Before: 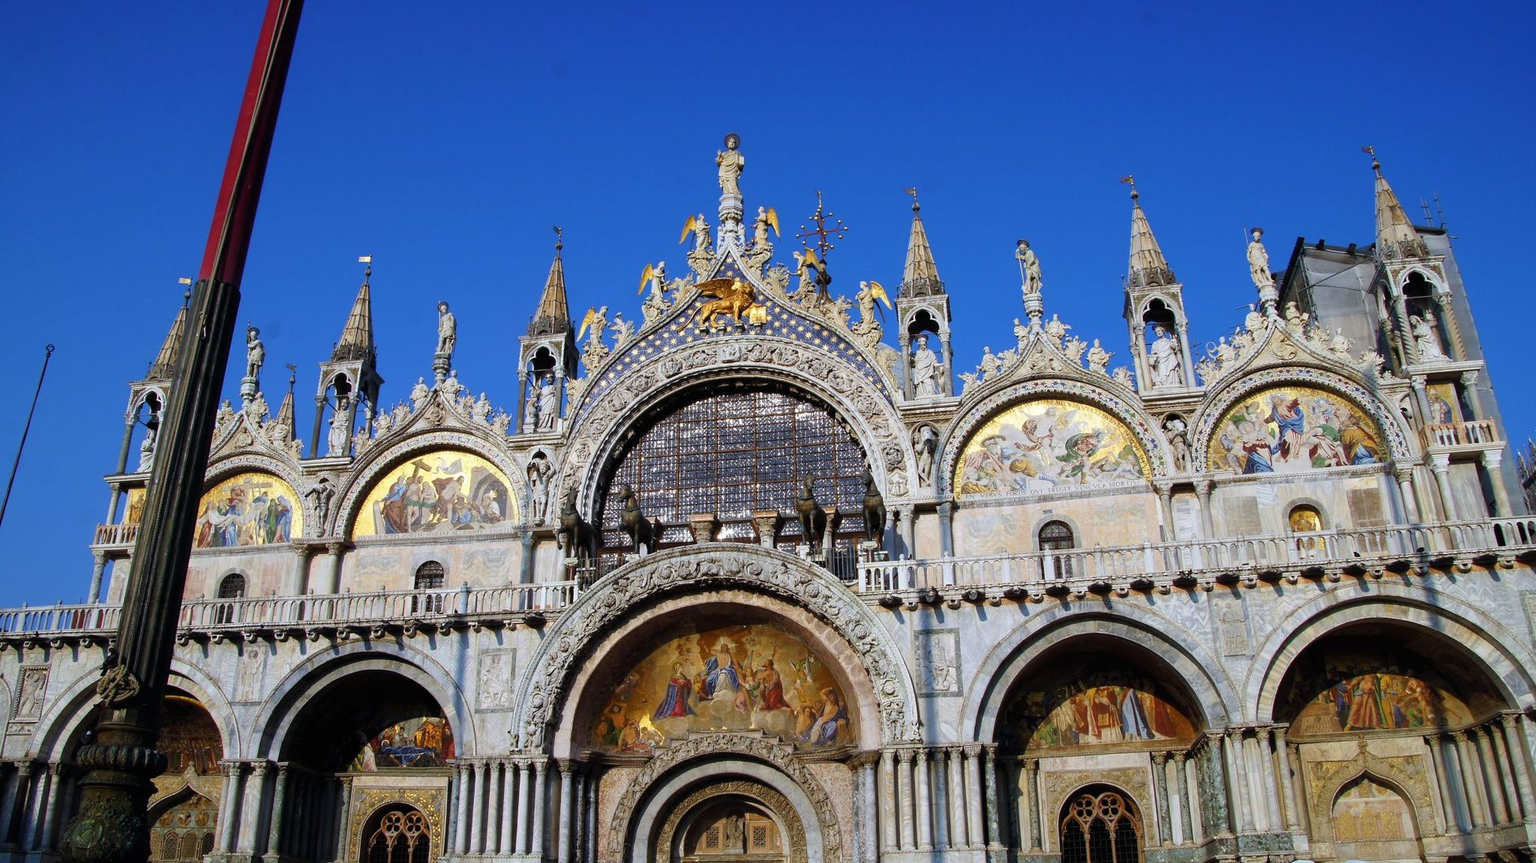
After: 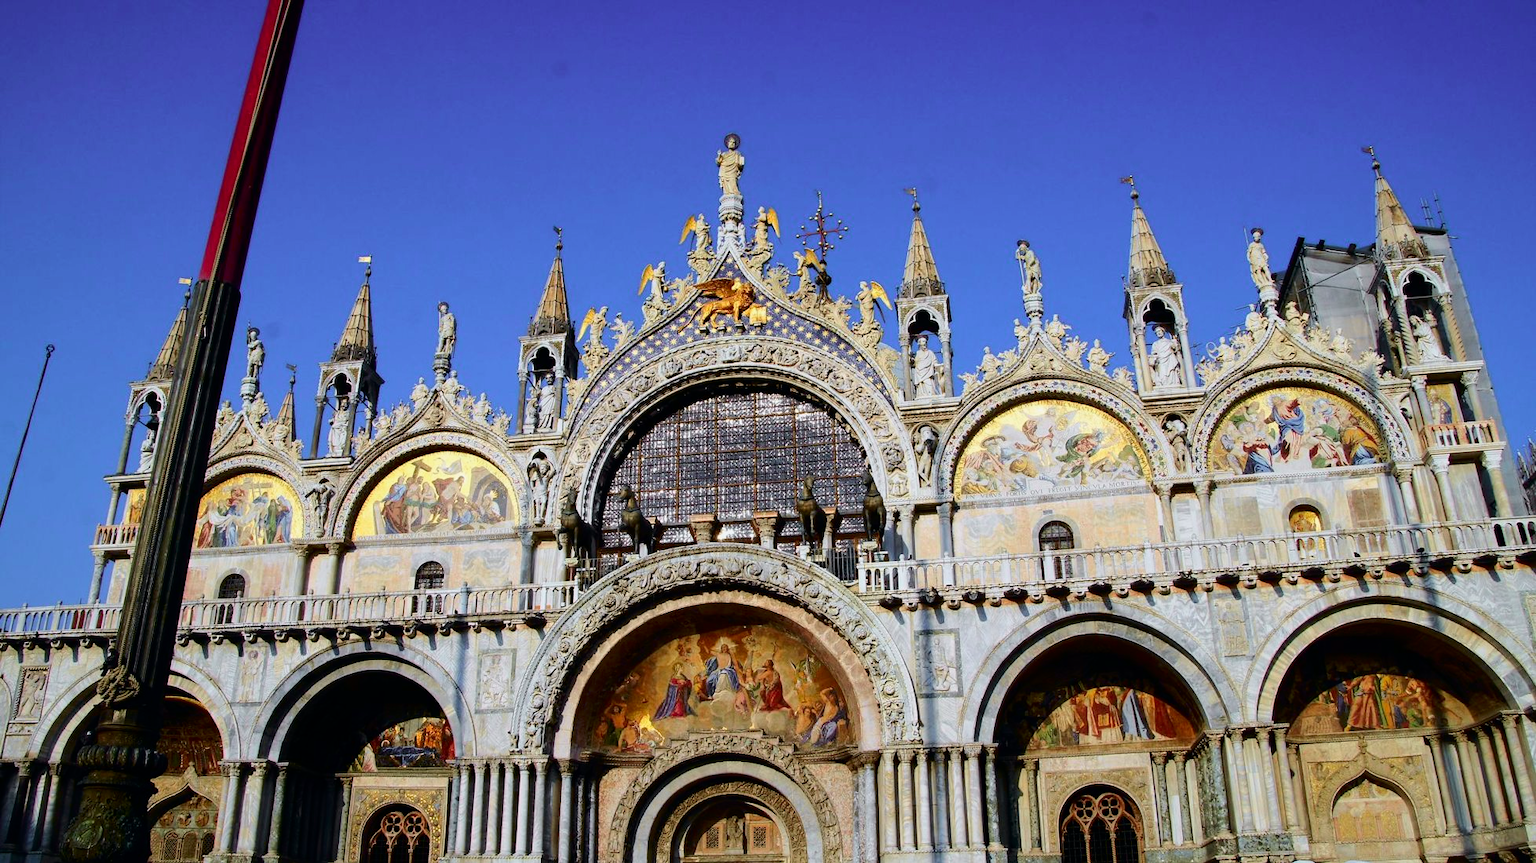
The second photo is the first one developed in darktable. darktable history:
tone curve: curves: ch0 [(0, 0) (0.058, 0.027) (0.214, 0.183) (0.295, 0.288) (0.48, 0.541) (0.658, 0.703) (0.741, 0.775) (0.844, 0.866) (0.986, 0.957)]; ch1 [(0, 0) (0.172, 0.123) (0.312, 0.296) (0.437, 0.429) (0.471, 0.469) (0.502, 0.5) (0.513, 0.515) (0.572, 0.603) (0.617, 0.653) (0.68, 0.724) (0.889, 0.924) (1, 1)]; ch2 [(0, 0) (0.411, 0.424) (0.489, 0.49) (0.502, 0.5) (0.512, 0.524) (0.549, 0.578) (0.604, 0.628) (0.709, 0.748) (1, 1)], color space Lab, independent channels, preserve colors none
